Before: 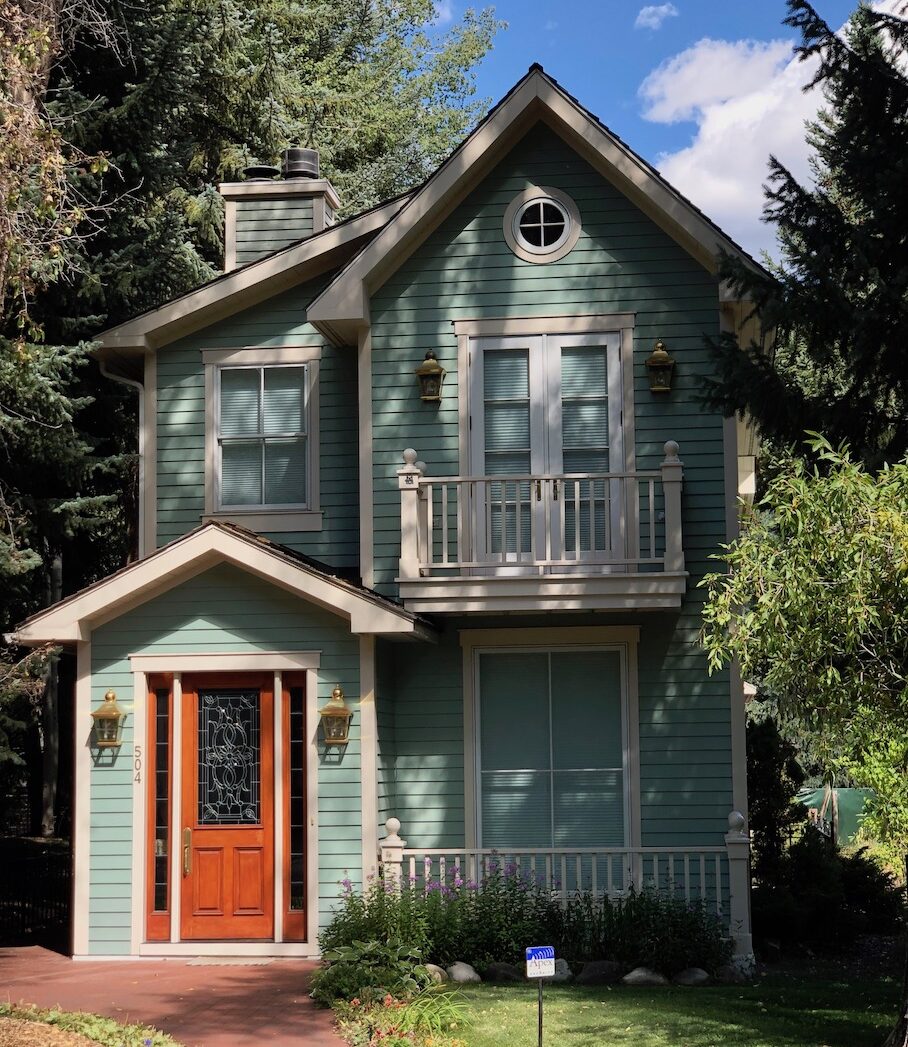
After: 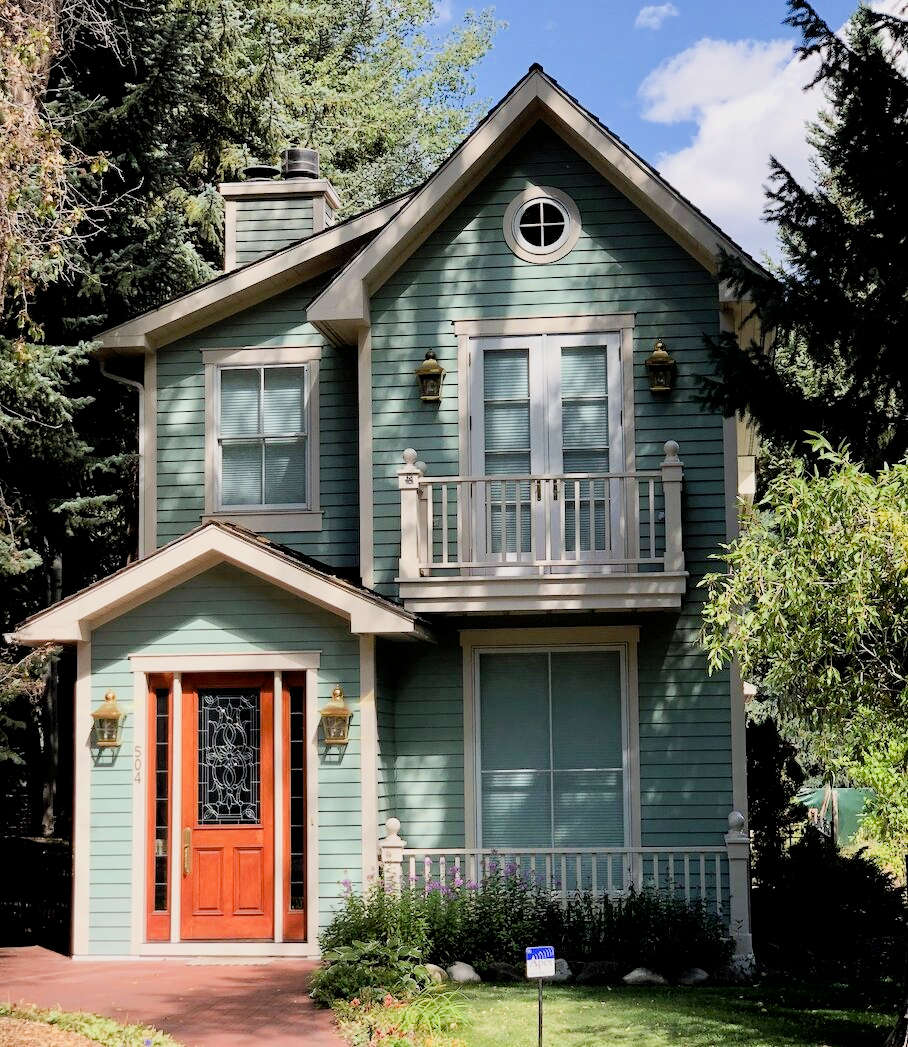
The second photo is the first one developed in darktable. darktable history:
exposure: black level correction 0, exposure 1 EV, compensate highlight preservation false
filmic rgb: black relative exposure -7.65 EV, white relative exposure 4.56 EV, hardness 3.61
